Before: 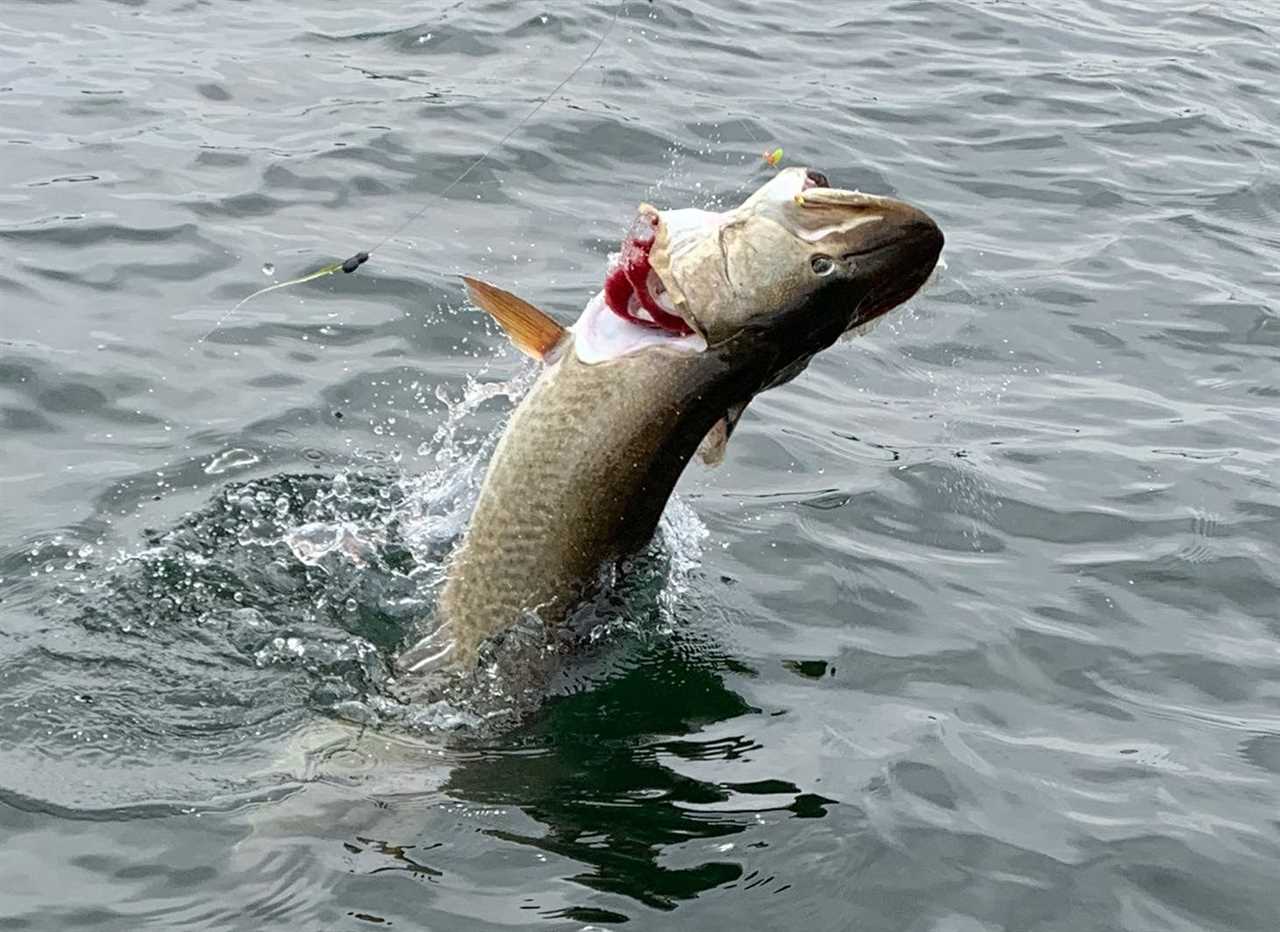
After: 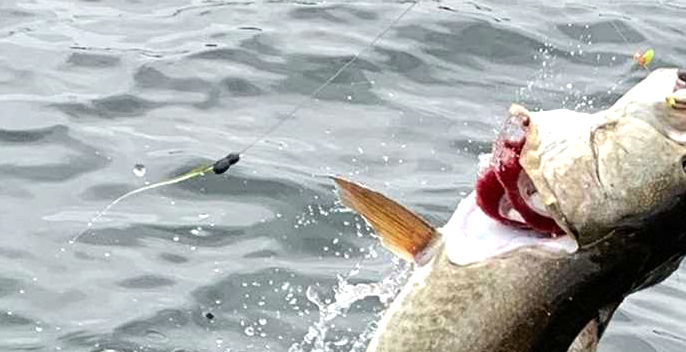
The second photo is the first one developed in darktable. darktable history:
tone equalizer: -8 EV -0.417 EV, -7 EV -0.389 EV, -6 EV -0.333 EV, -5 EV -0.222 EV, -3 EV 0.222 EV, -2 EV 0.333 EV, -1 EV 0.389 EV, +0 EV 0.417 EV, edges refinement/feathering 500, mask exposure compensation -1.57 EV, preserve details no
crop: left 10.121%, top 10.631%, right 36.218%, bottom 51.526%
